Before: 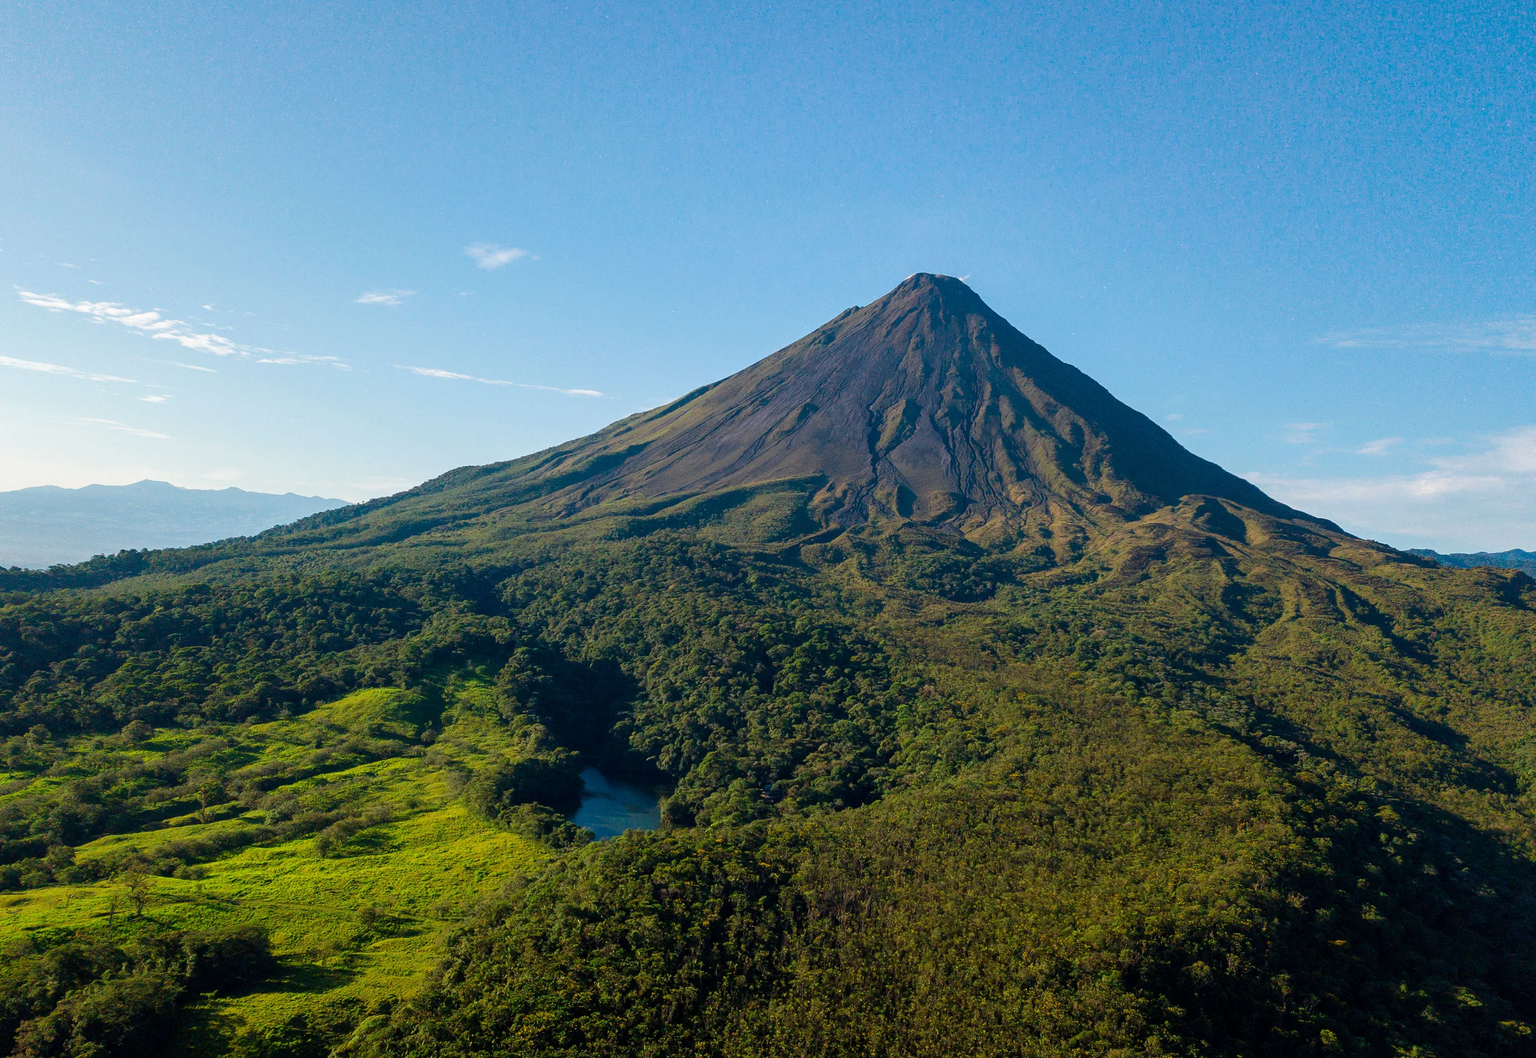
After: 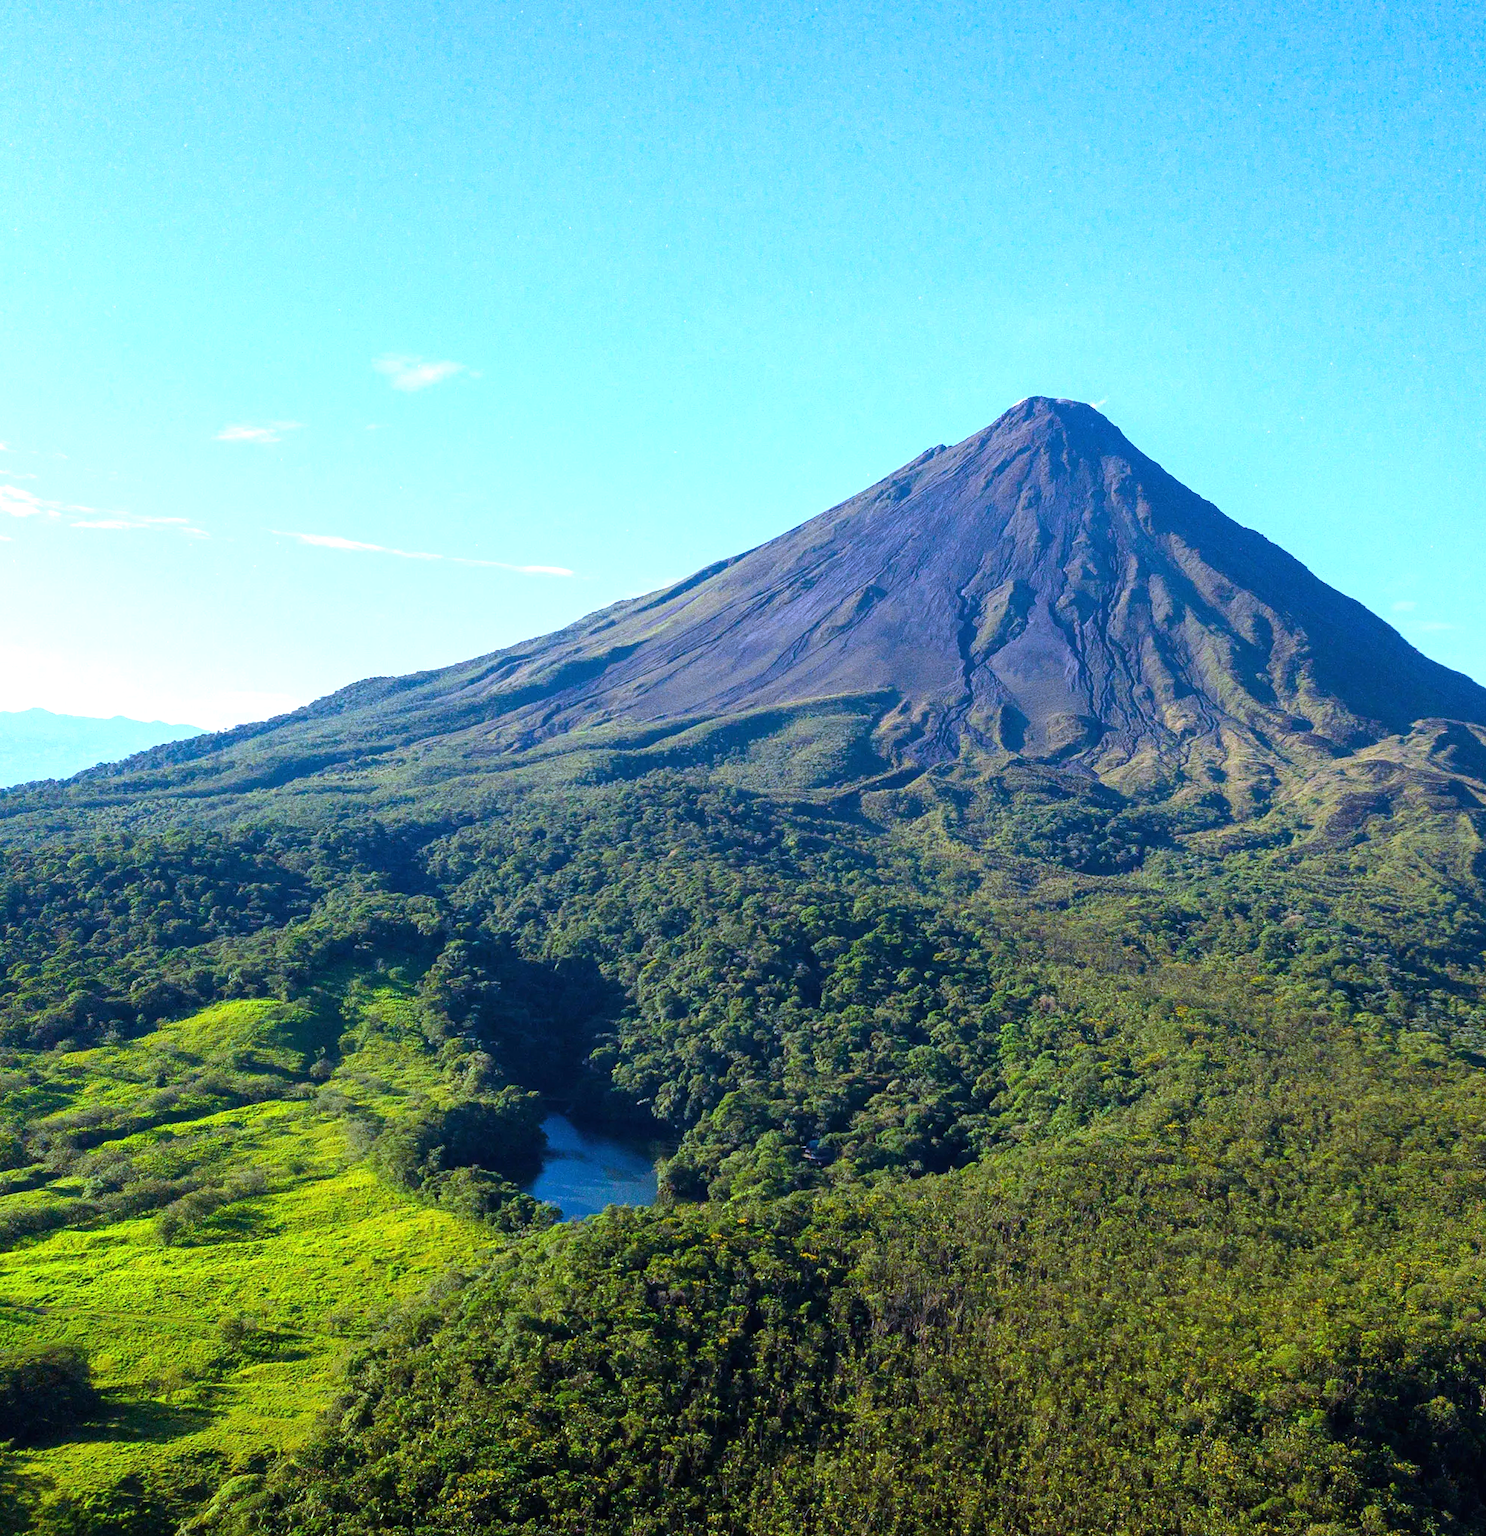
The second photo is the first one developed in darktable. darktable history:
crop and rotate: left 13.537%, right 19.796%
white balance: red 0.871, blue 1.249
exposure: black level correction 0, exposure 1 EV, compensate exposure bias true, compensate highlight preservation false
